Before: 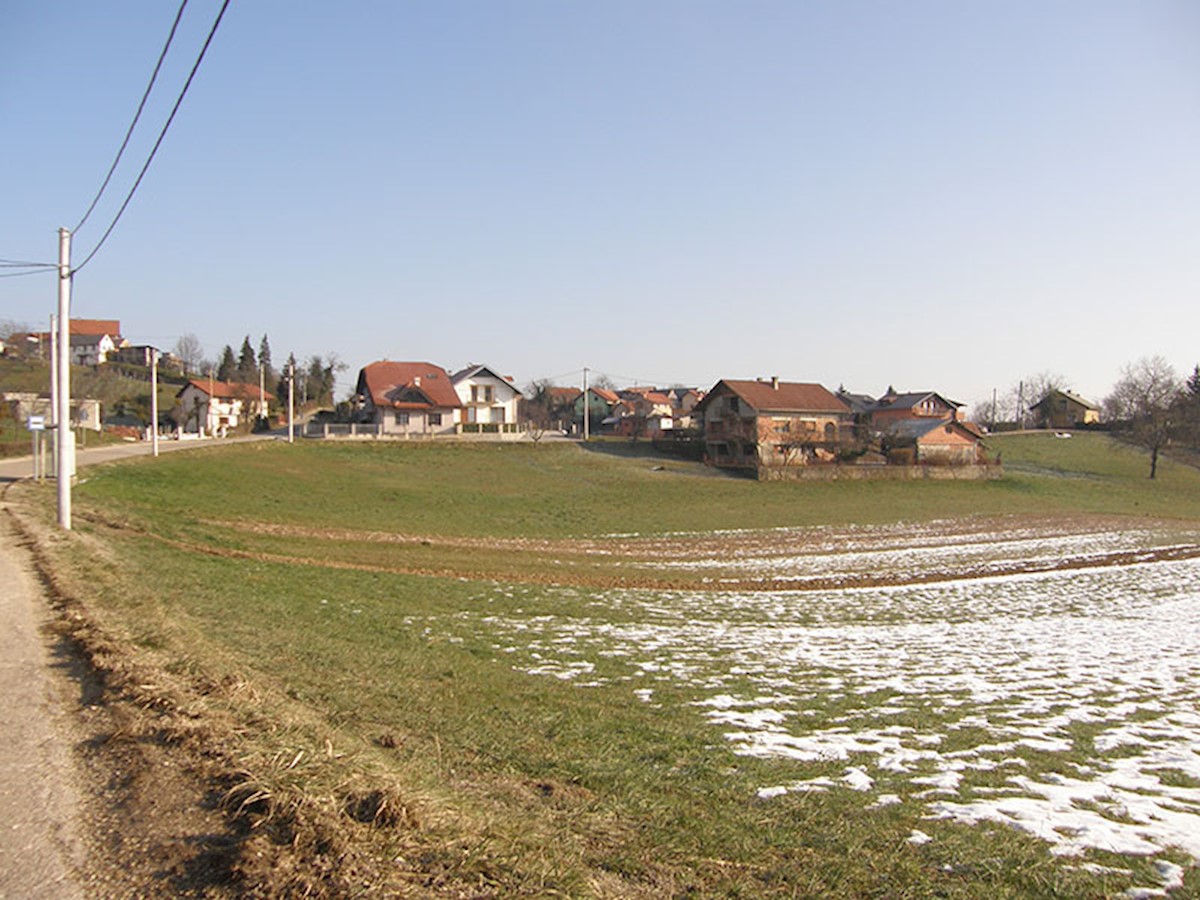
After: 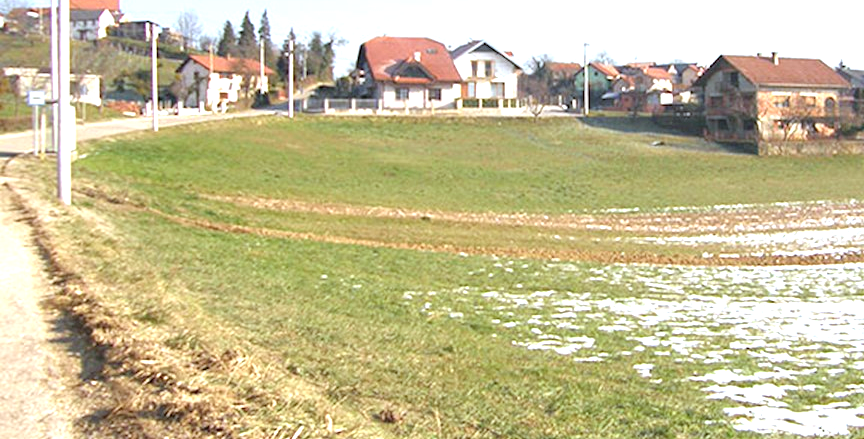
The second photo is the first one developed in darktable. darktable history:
color calibration: output R [0.994, 0.059, -0.119, 0], output G [-0.036, 1.09, -0.119, 0], output B [0.078, -0.108, 0.961, 0], x 0.372, y 0.386, temperature 4284.43 K
crop: top 36.192%, right 27.999%, bottom 15.011%
exposure: exposure 1.16 EV, compensate exposure bias true, compensate highlight preservation false
